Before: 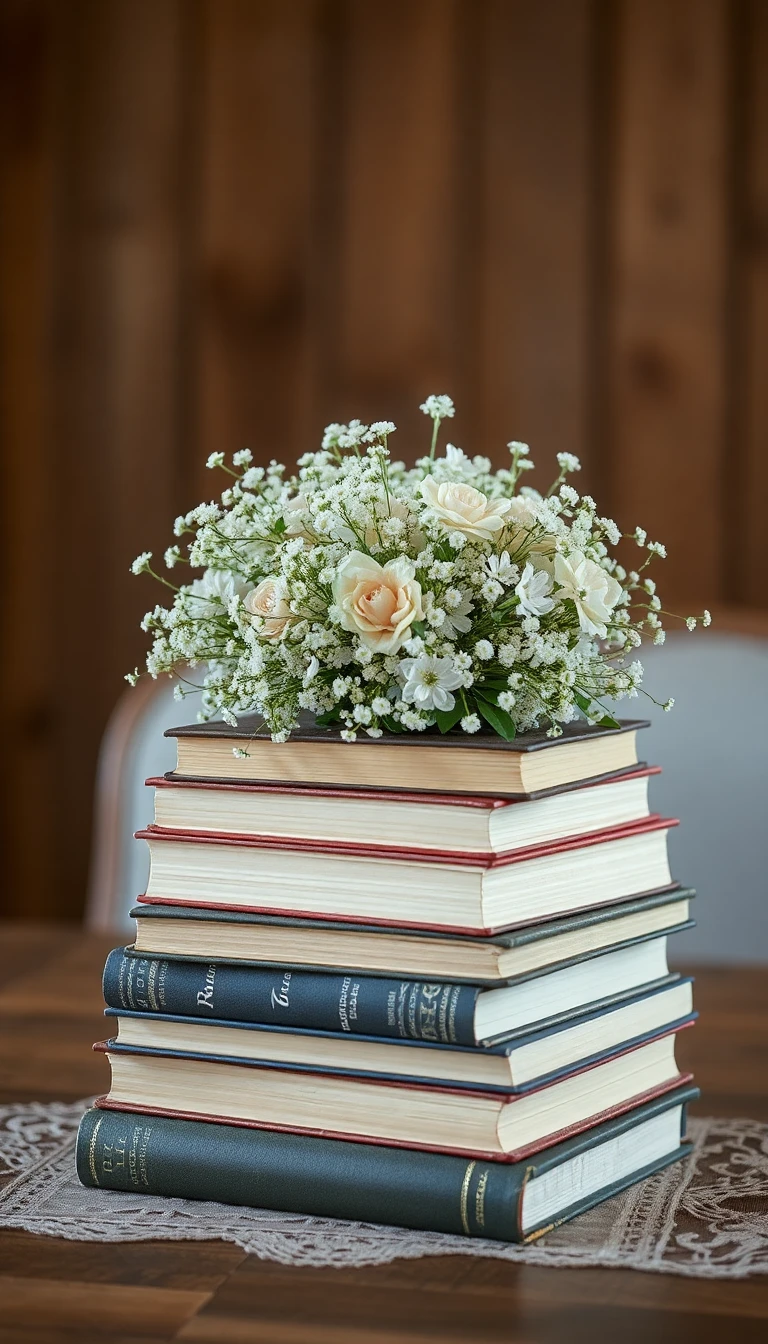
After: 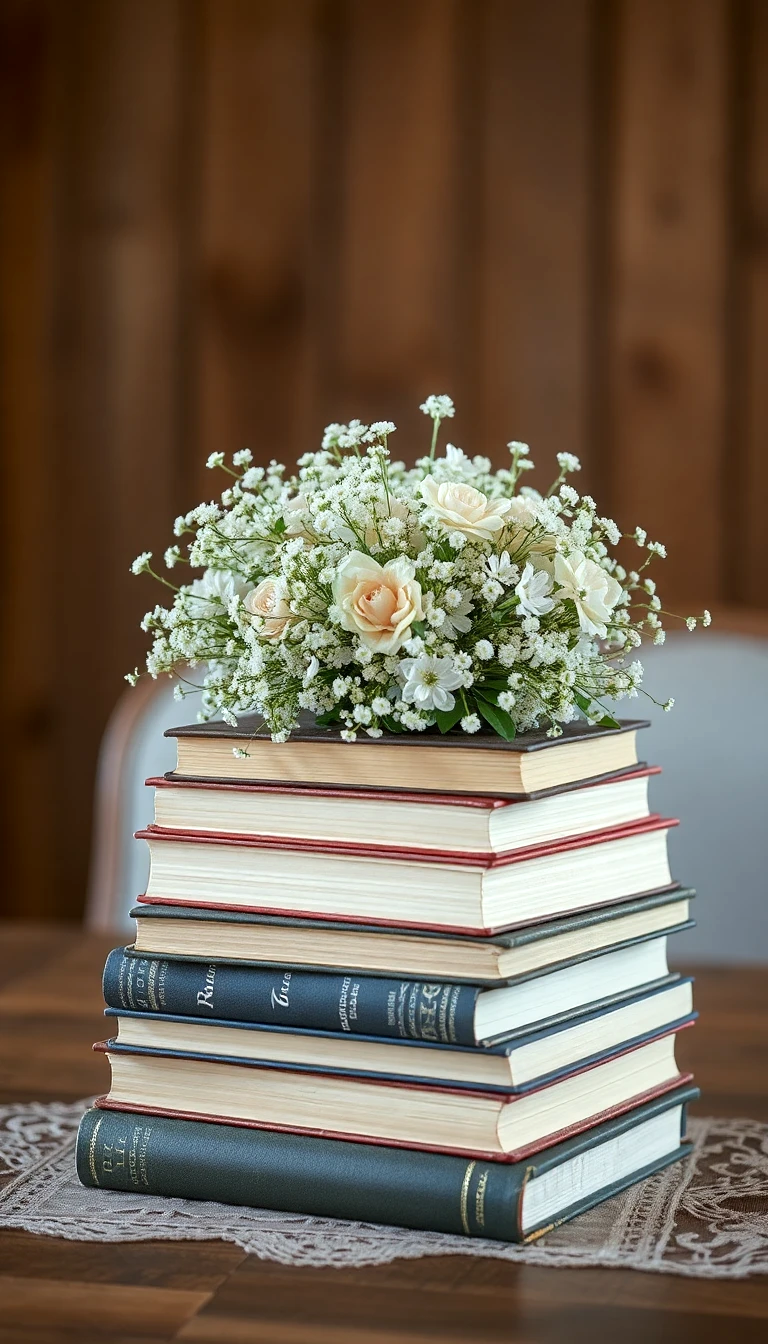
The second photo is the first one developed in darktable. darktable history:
exposure: black level correction 0.001, exposure 0.191 EV, compensate highlight preservation false
